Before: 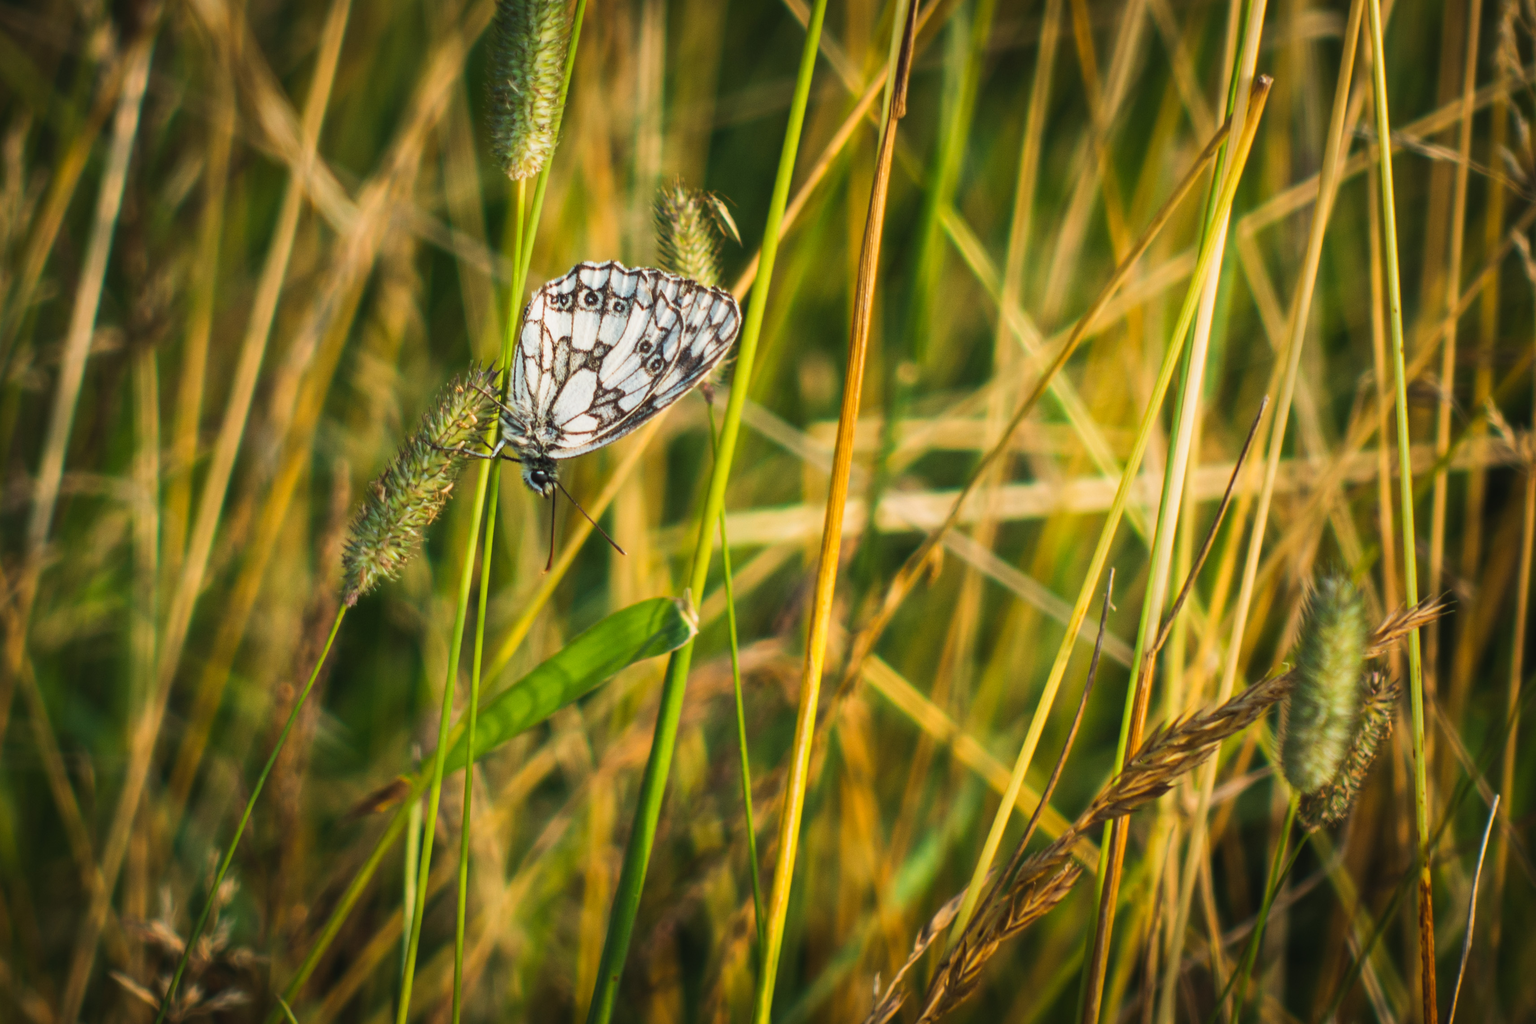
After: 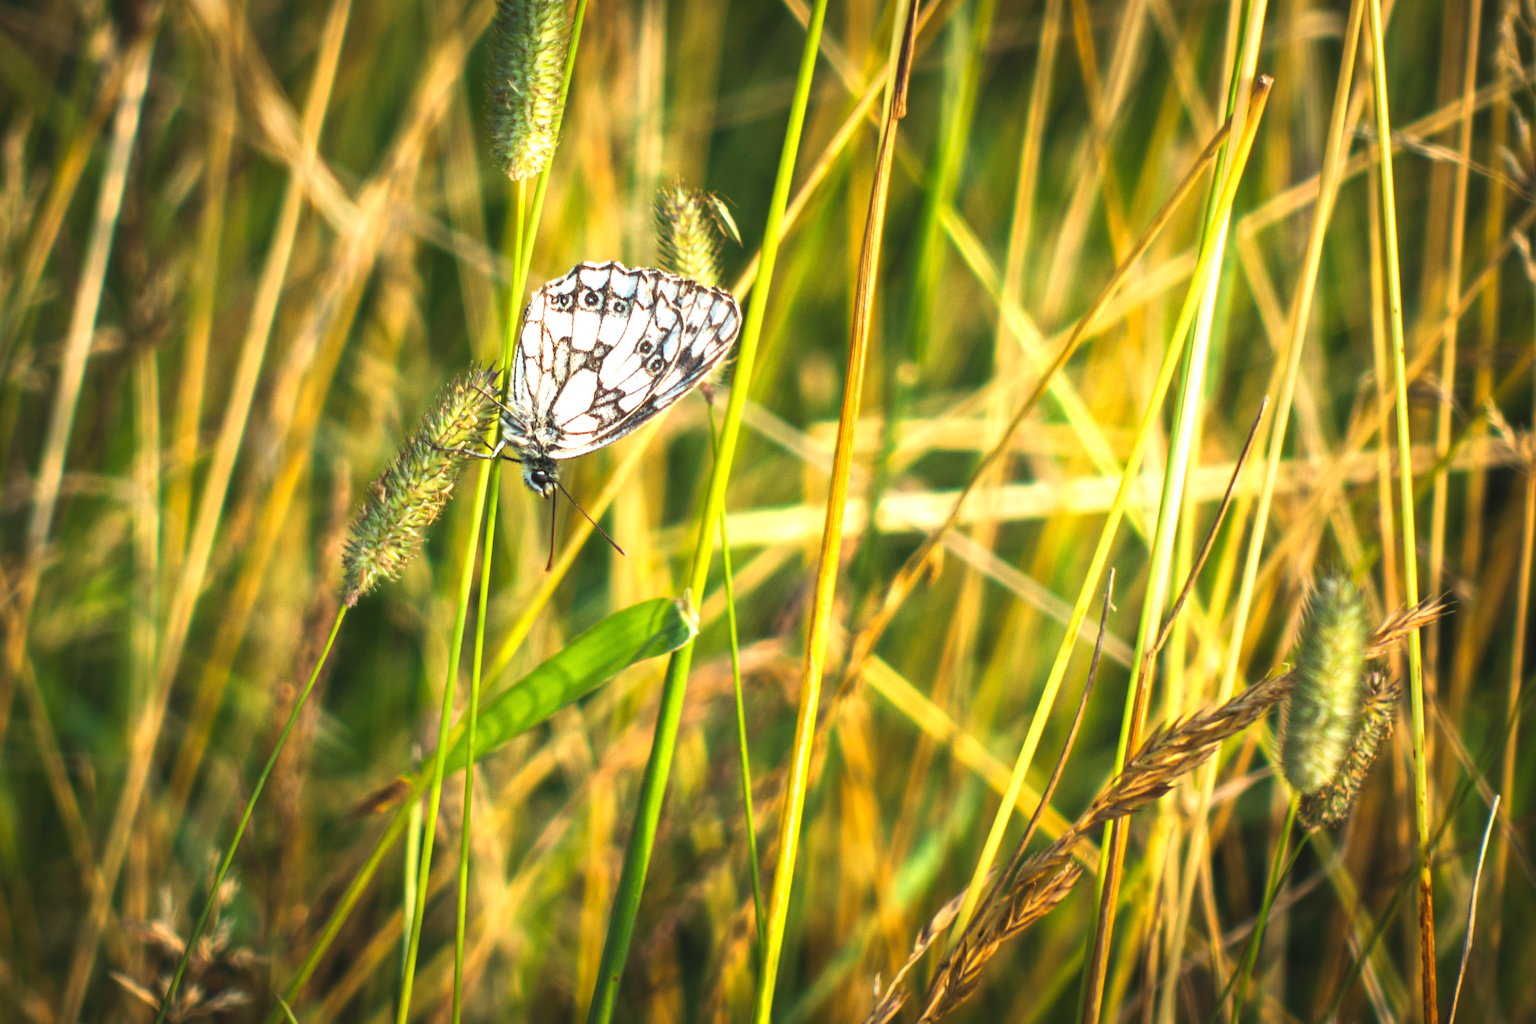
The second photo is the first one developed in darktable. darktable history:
exposure: black level correction 0, exposure 0.853 EV, compensate exposure bias true, compensate highlight preservation false
